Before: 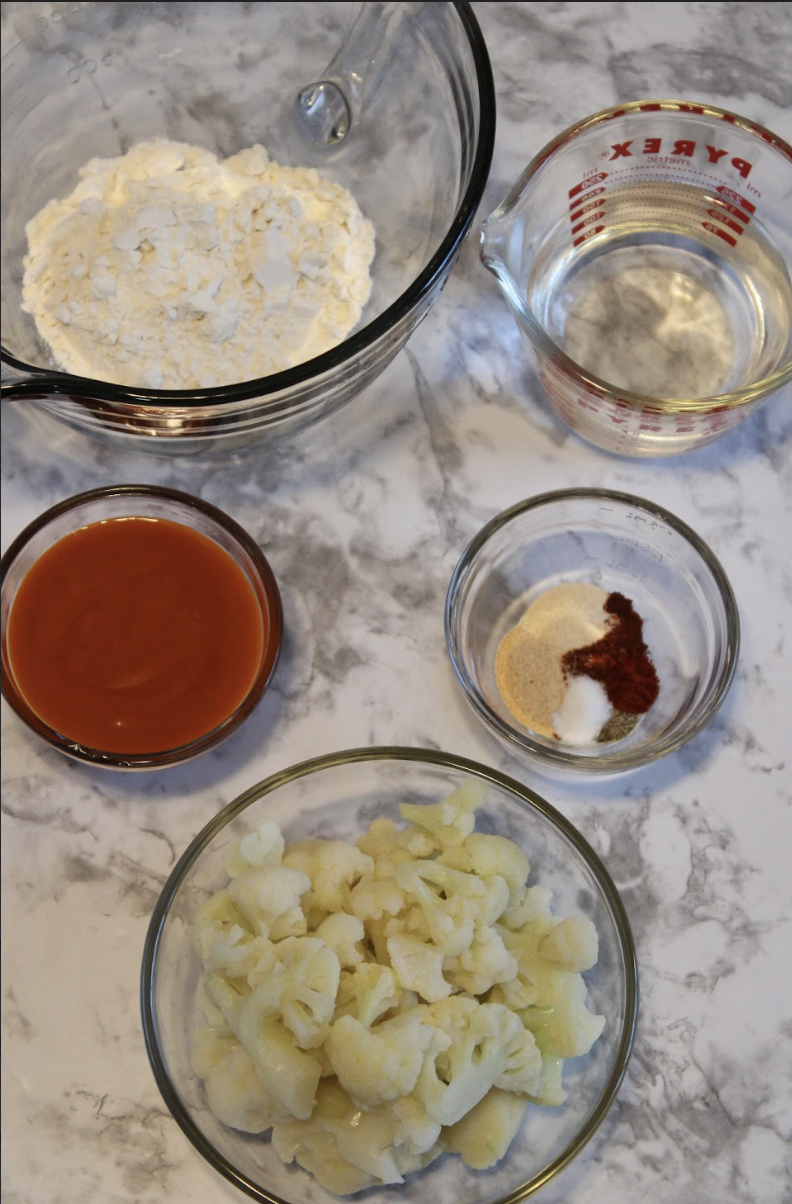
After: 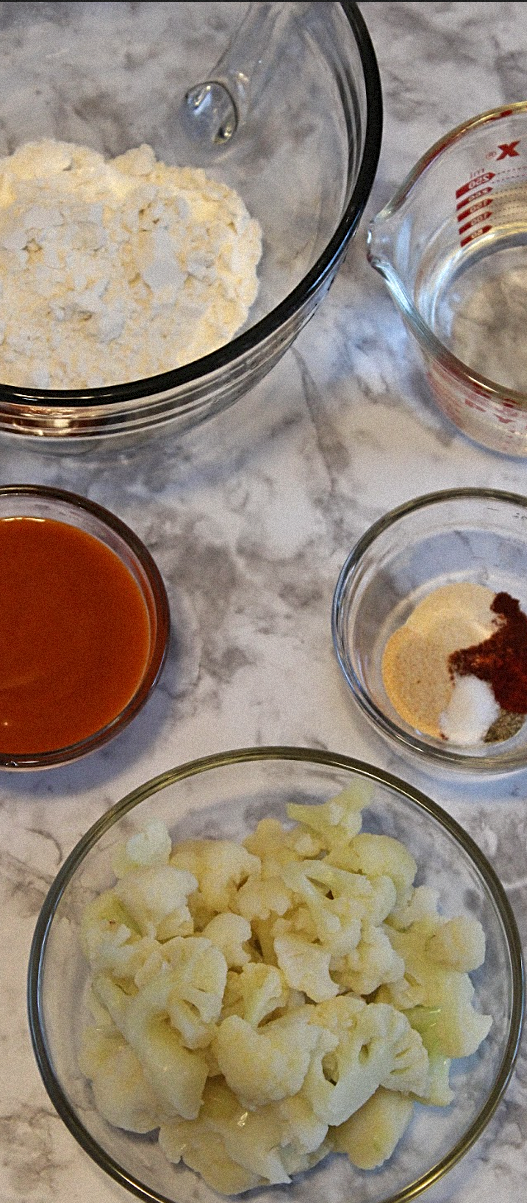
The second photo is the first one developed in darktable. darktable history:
crop and rotate: left 14.292%, right 19.041%
sharpen: on, module defaults
grain: mid-tones bias 0%
